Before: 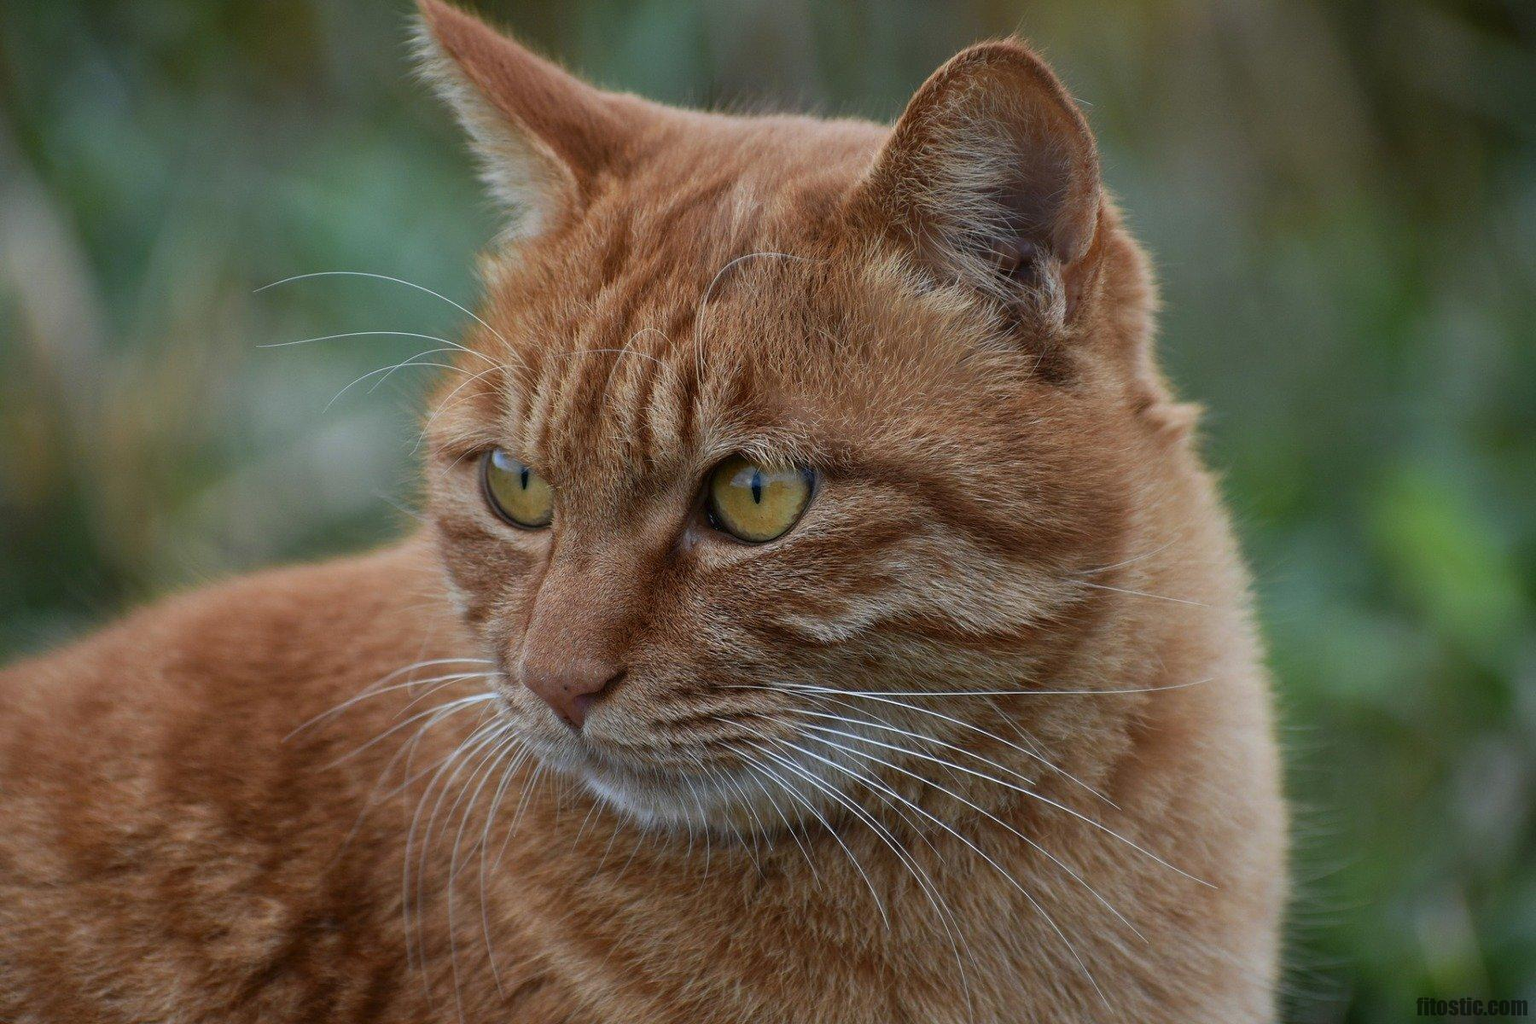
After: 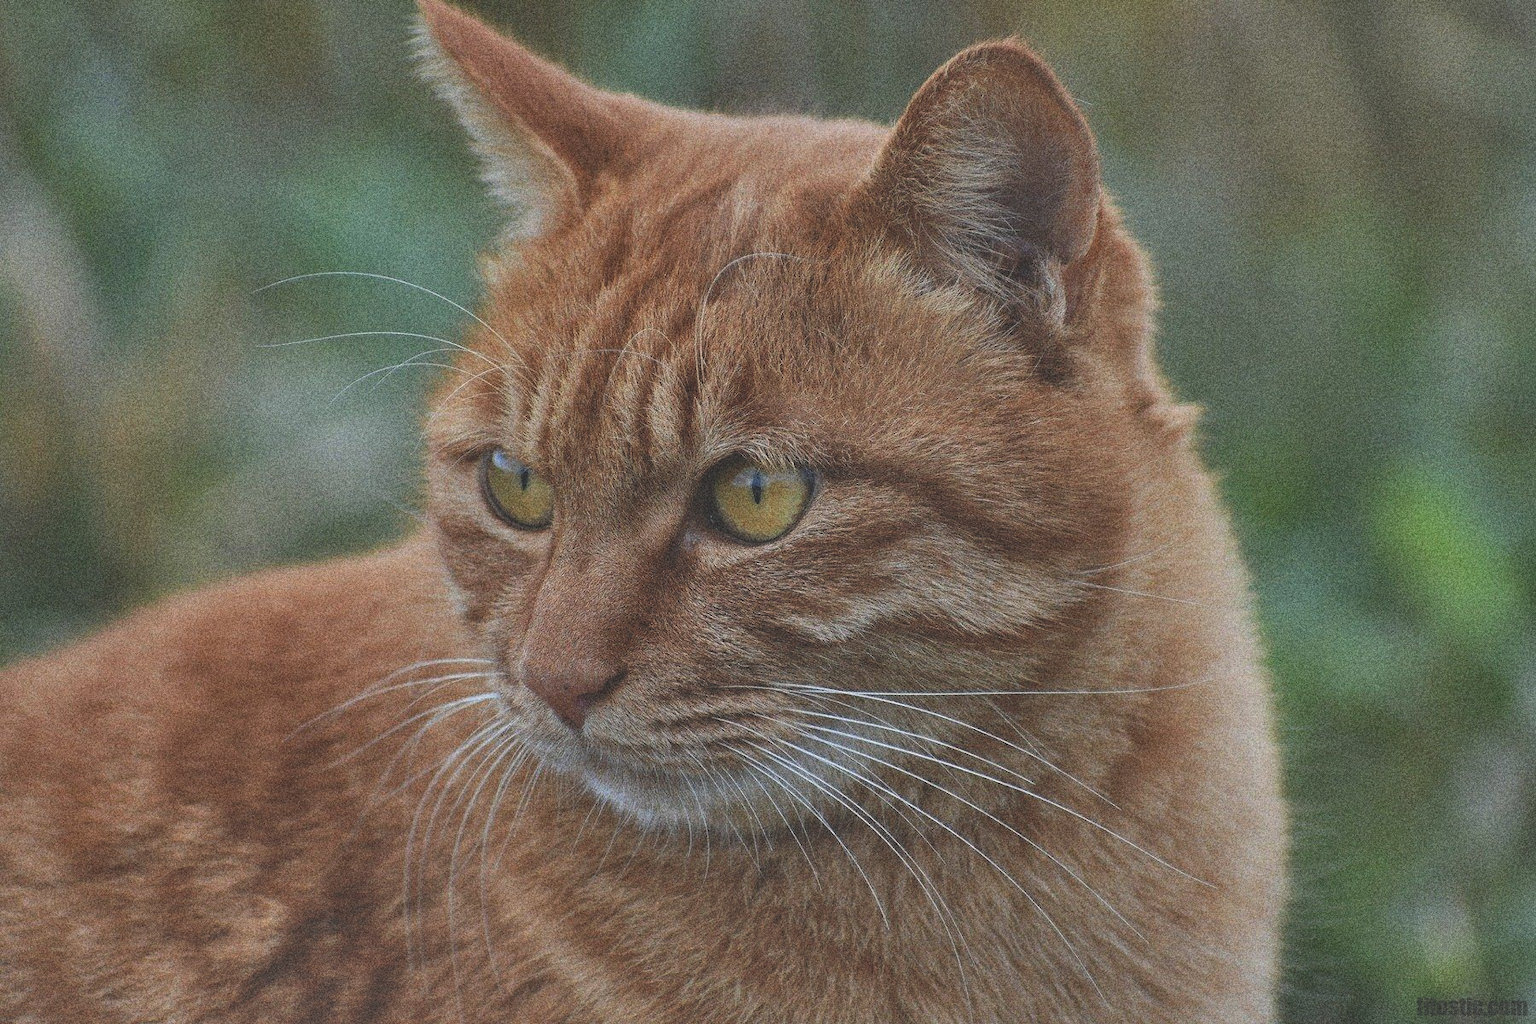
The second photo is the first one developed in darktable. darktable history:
shadows and highlights: radius 123.98, shadows 100, white point adjustment -3, highlights -100, highlights color adjustment 89.84%, soften with gaussian
exposure: black level correction -0.03, compensate highlight preservation false
grain: coarseness 10.62 ISO, strength 55.56%
